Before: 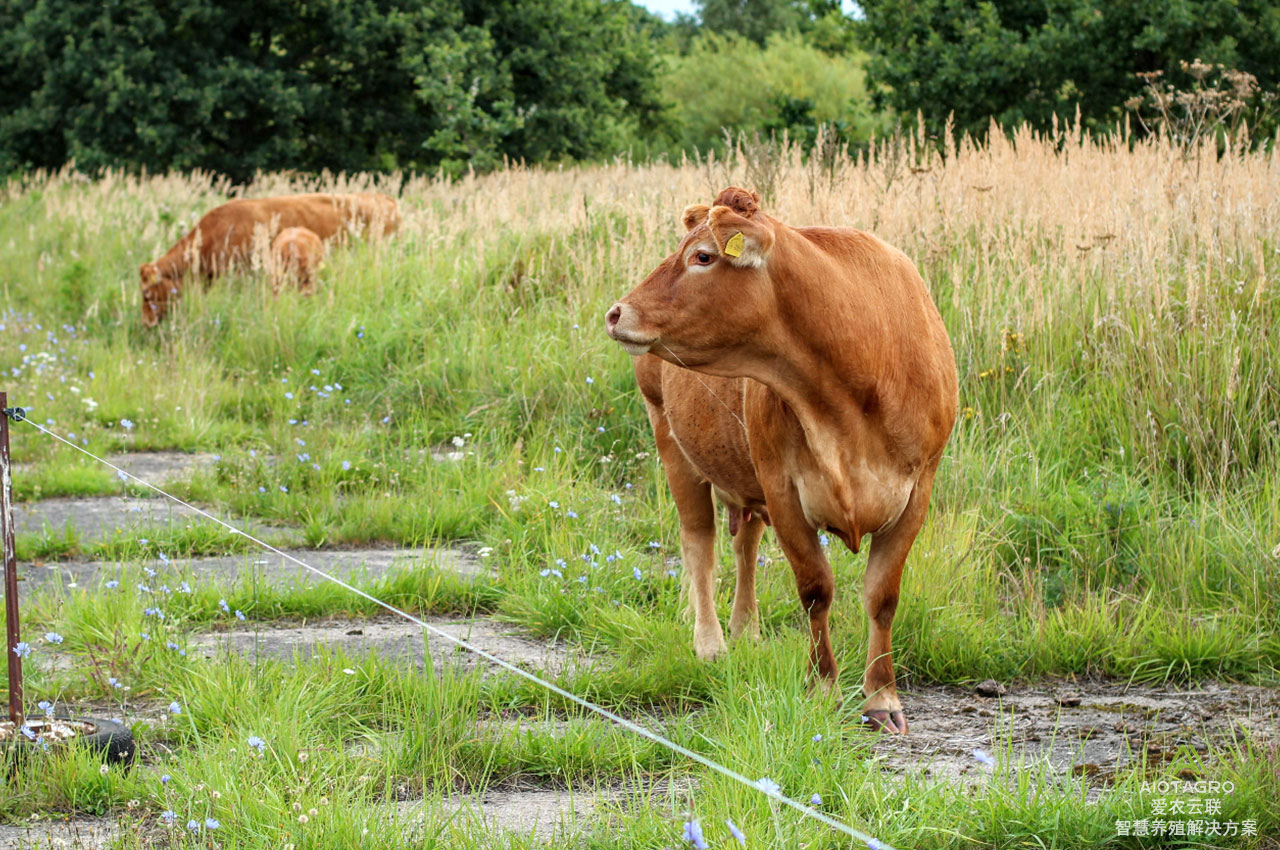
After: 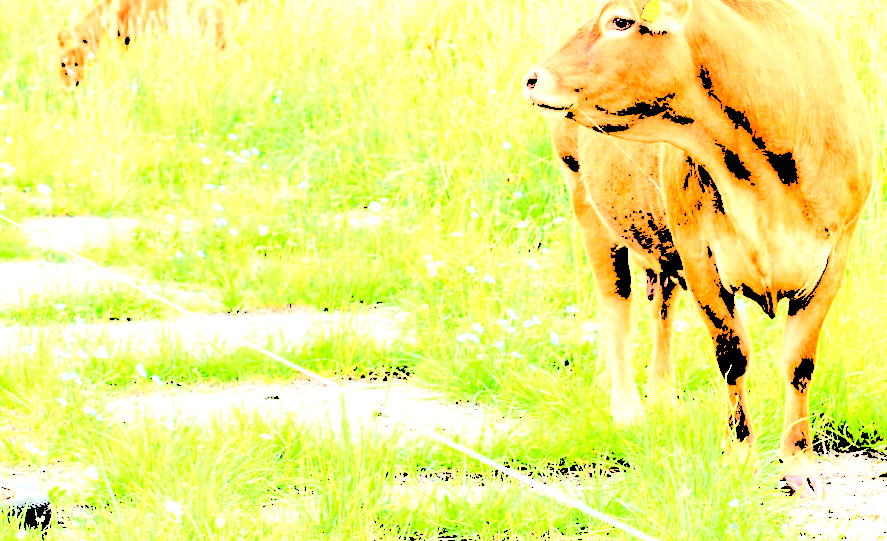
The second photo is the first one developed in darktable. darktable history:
levels: levels [0.246, 0.246, 0.506]
crop: left 6.488%, top 27.668%, right 24.183%, bottom 8.656%
white balance: emerald 1
